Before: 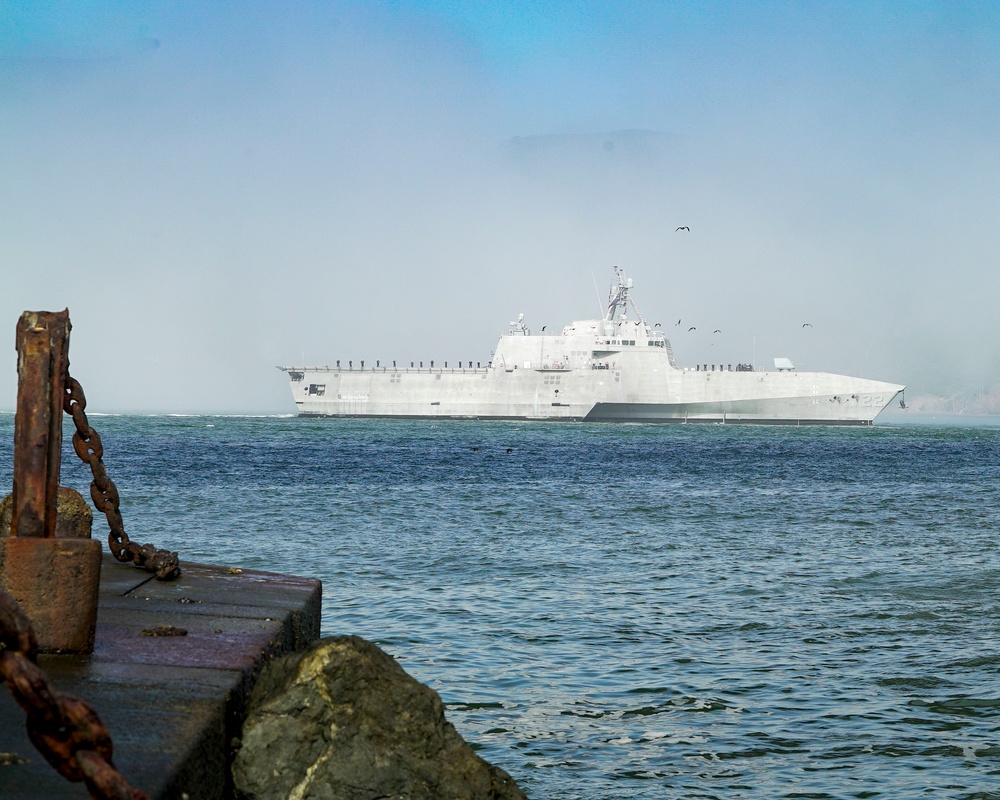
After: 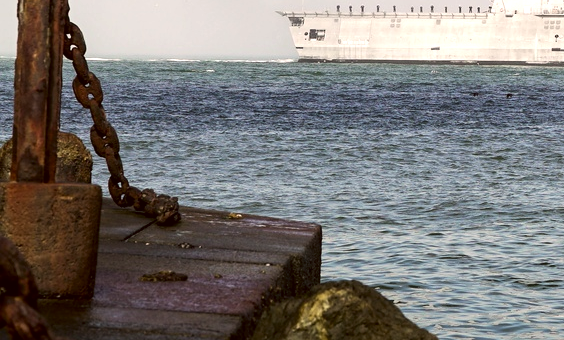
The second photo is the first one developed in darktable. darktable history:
crop: top 44.483%, right 43.593%, bottom 12.892%
color correction: highlights a* 6.27, highlights b* 8.19, shadows a* 5.94, shadows b* 7.23, saturation 0.9
tone equalizer: -8 EV -0.417 EV, -7 EV -0.389 EV, -6 EV -0.333 EV, -5 EV -0.222 EV, -3 EV 0.222 EV, -2 EV 0.333 EV, -1 EV 0.389 EV, +0 EV 0.417 EV, edges refinement/feathering 500, mask exposure compensation -1.57 EV, preserve details no
